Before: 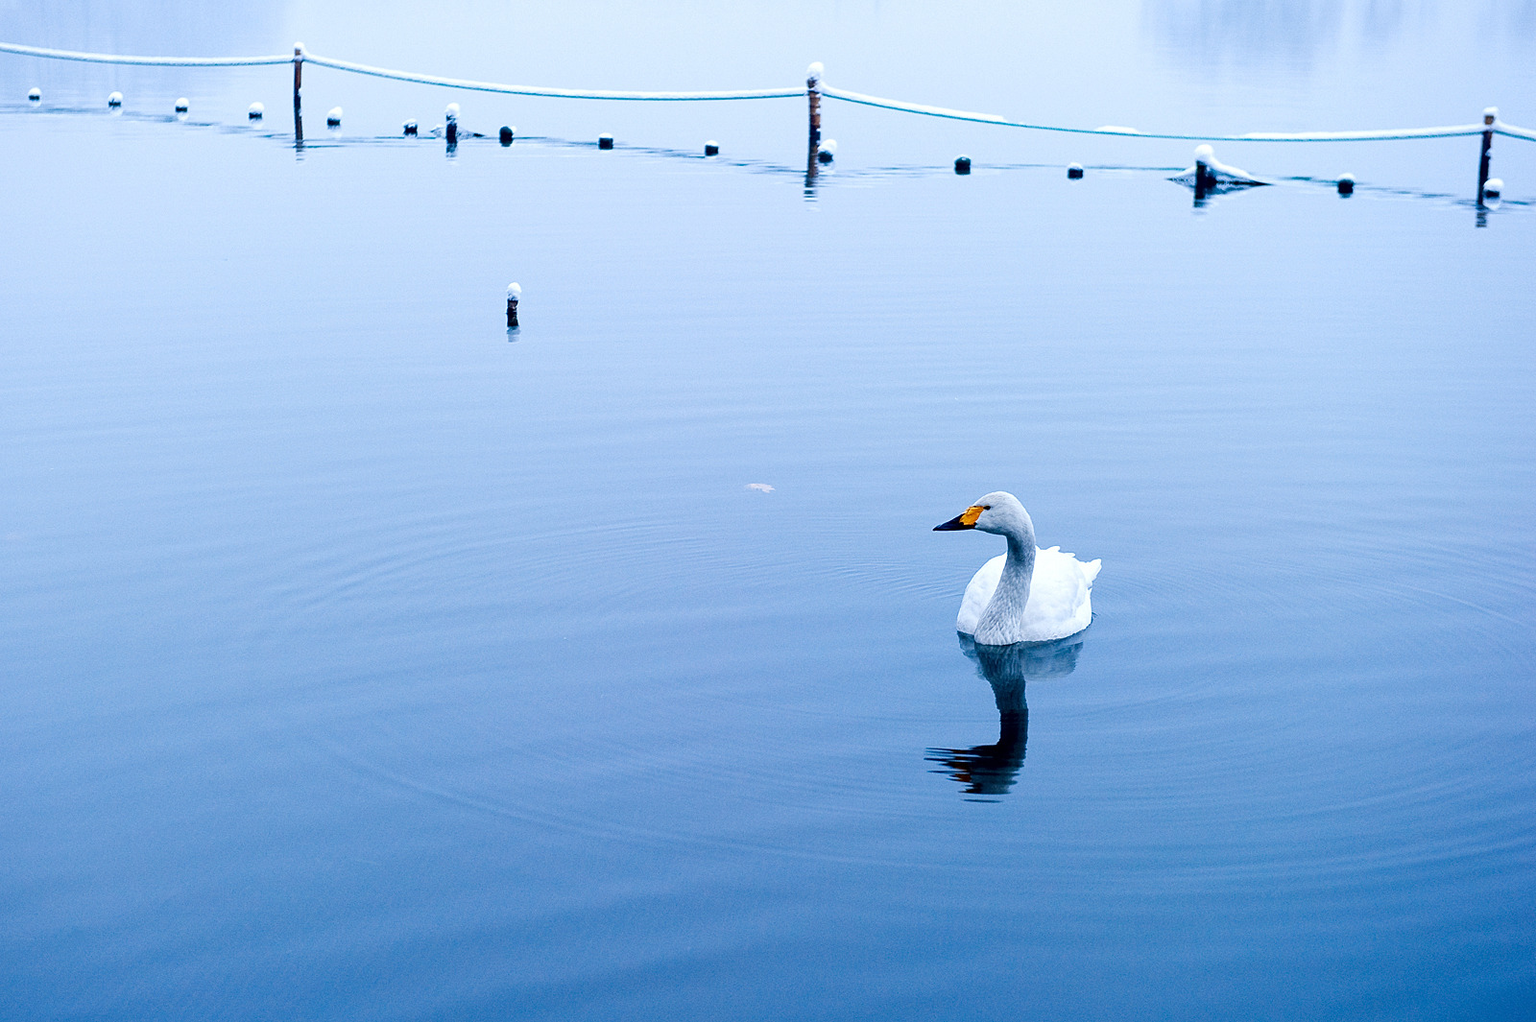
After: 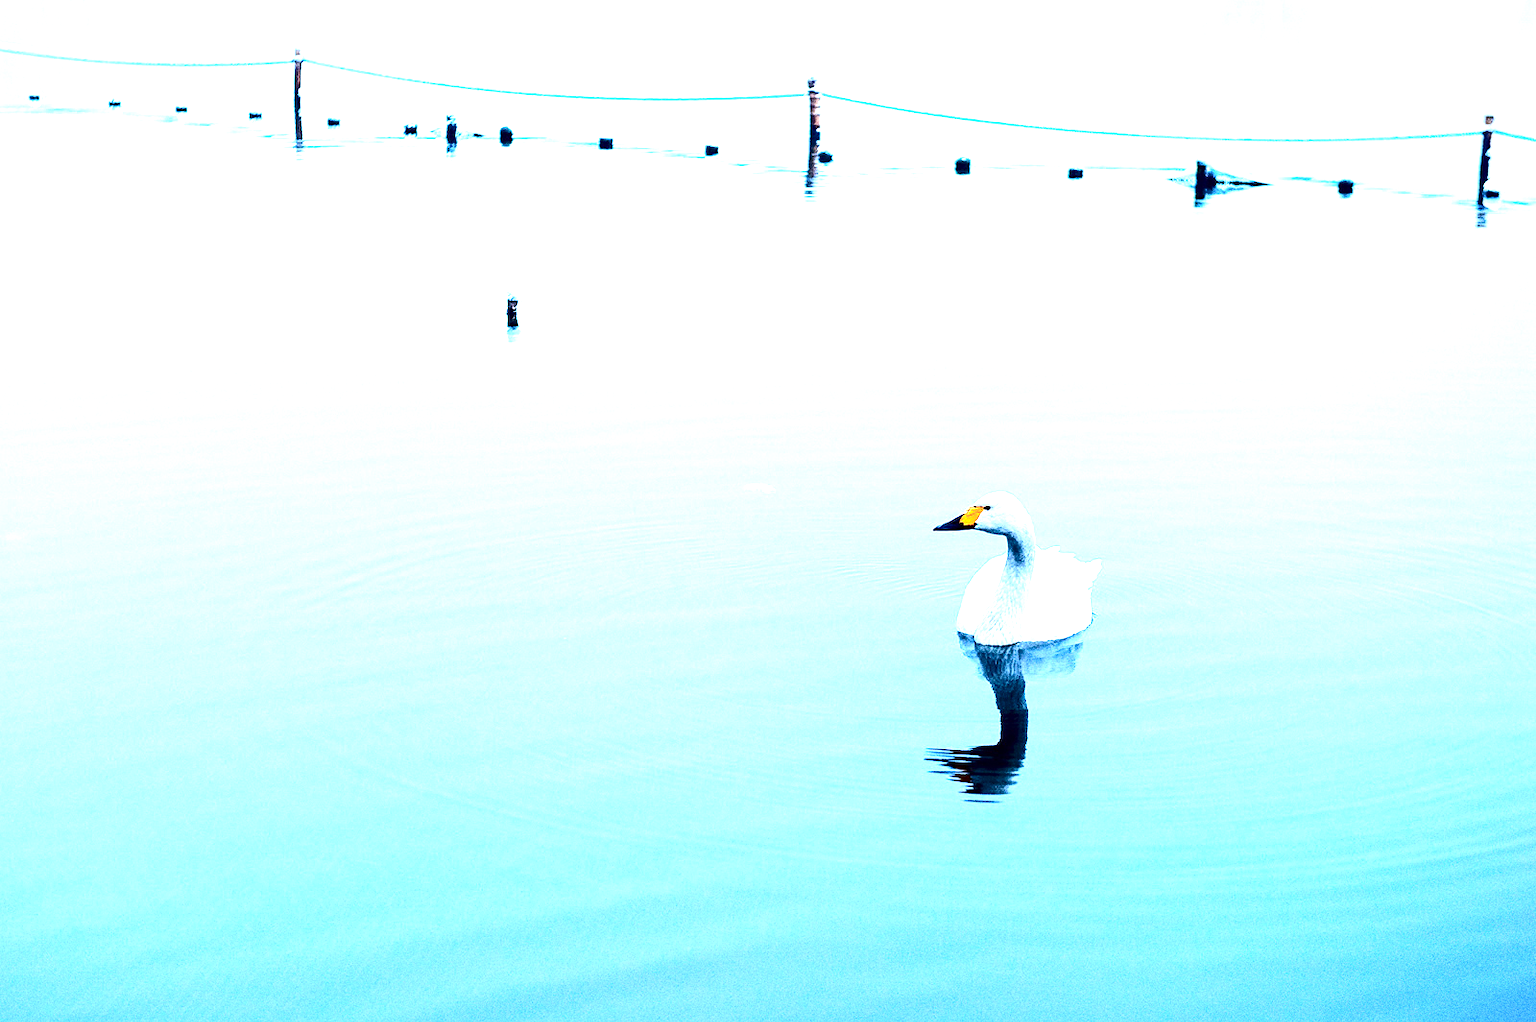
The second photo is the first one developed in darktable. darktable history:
tone equalizer: -8 EV -0.417 EV, -7 EV -0.389 EV, -6 EV -0.333 EV, -5 EV -0.222 EV, -3 EV 0.222 EV, -2 EV 0.333 EV, -1 EV 0.389 EV, +0 EV 0.417 EV, edges refinement/feathering 500, mask exposure compensation -1.57 EV, preserve details no
grain: coarseness 0.09 ISO, strength 40%
exposure: black level correction 0, exposure 1.45 EV, compensate exposure bias true, compensate highlight preservation false
contrast brightness saturation: contrast 0.28
